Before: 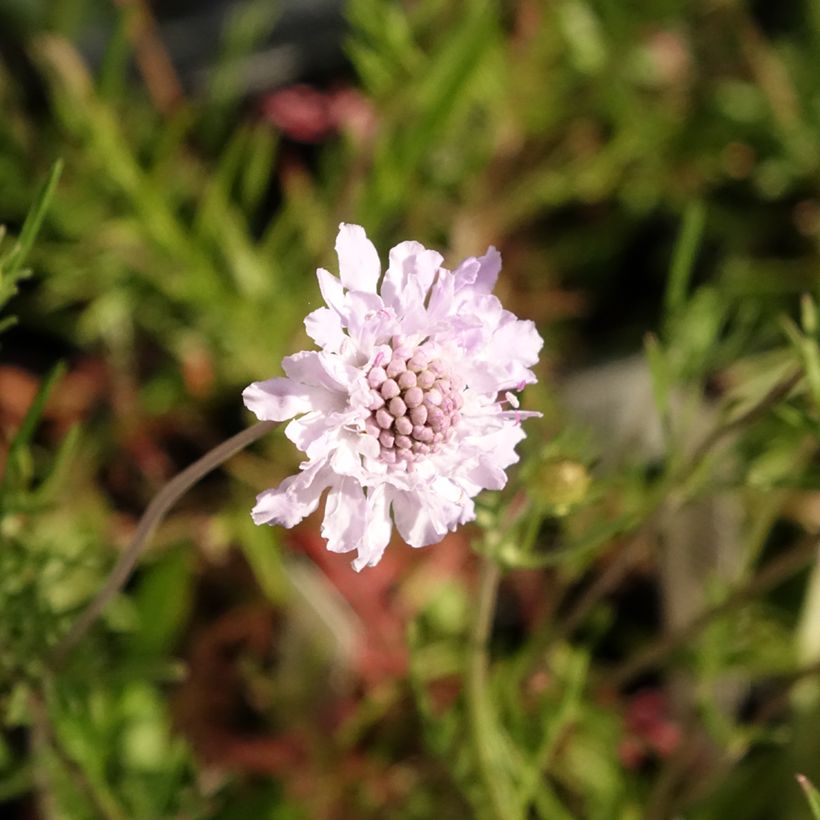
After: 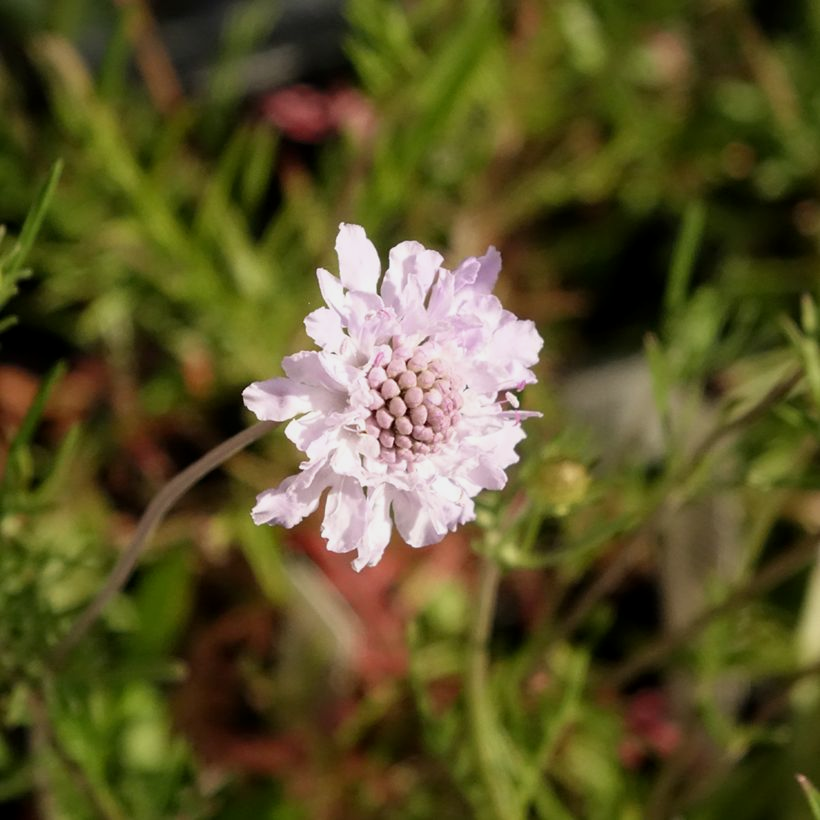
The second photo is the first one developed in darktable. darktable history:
exposure: black level correction 0.002, exposure -0.202 EV, compensate exposure bias true, compensate highlight preservation false
